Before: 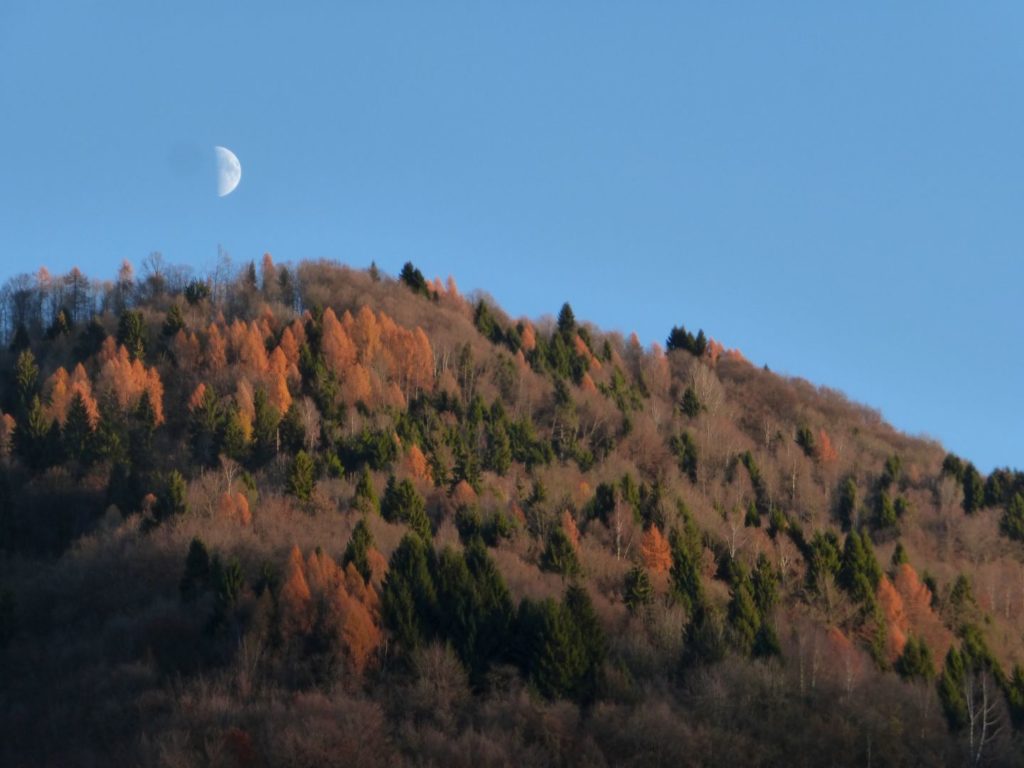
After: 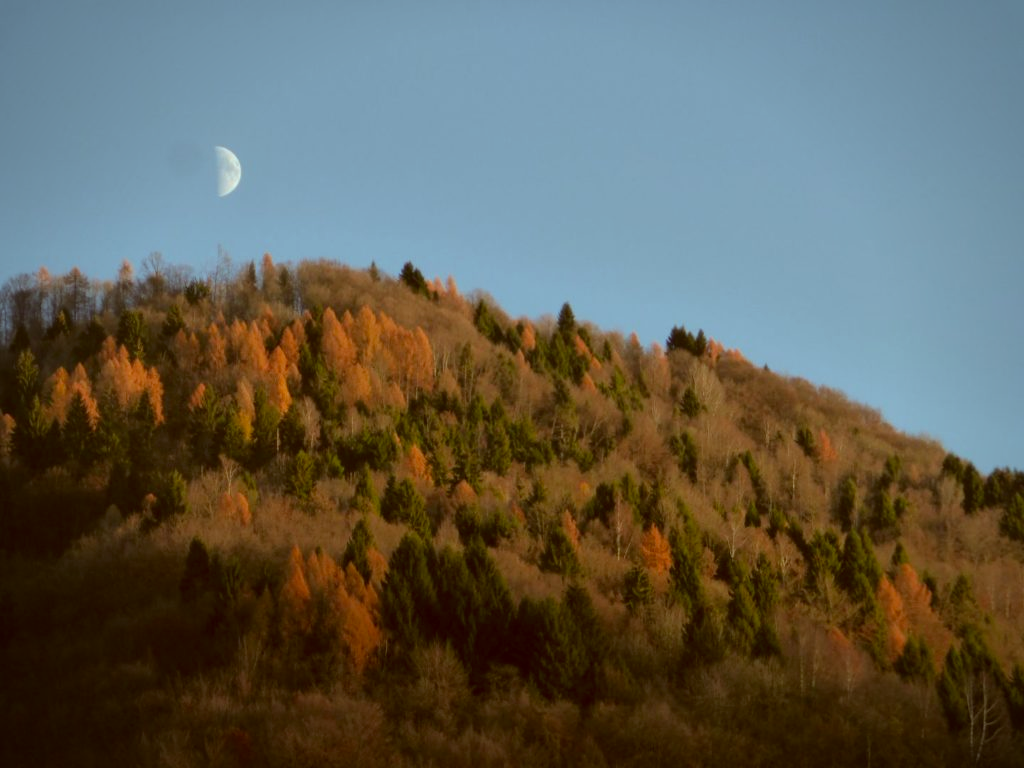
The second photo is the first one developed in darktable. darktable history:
exposure: compensate exposure bias true, compensate highlight preservation false
vignetting: fall-off start 74.91%, brightness -0.387, saturation 0.004, width/height ratio 1.079
color correction: highlights a* -5.37, highlights b* 9.8, shadows a* 9.39, shadows b* 24.68
